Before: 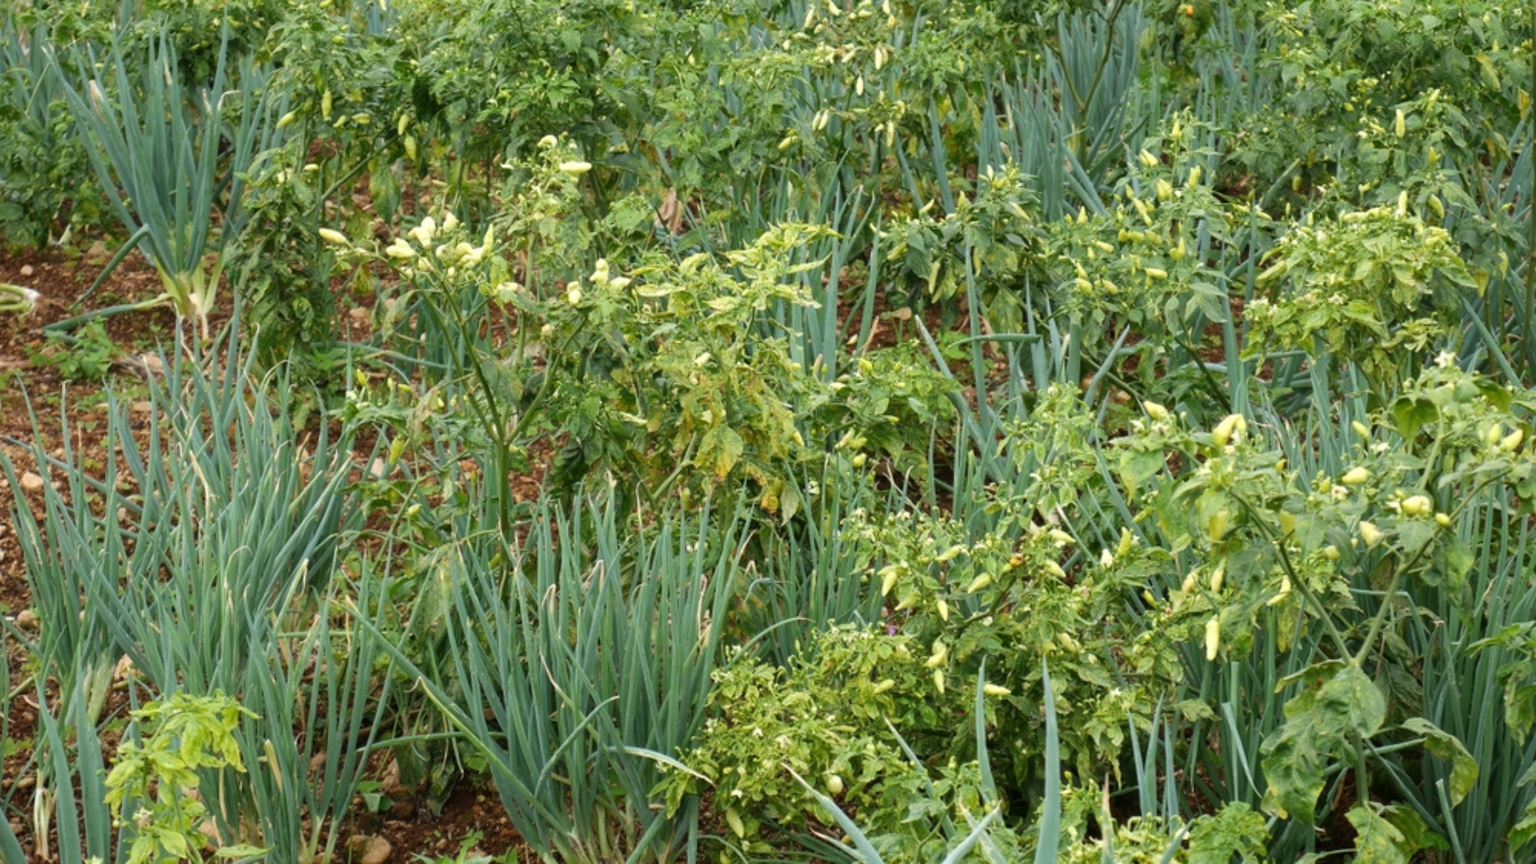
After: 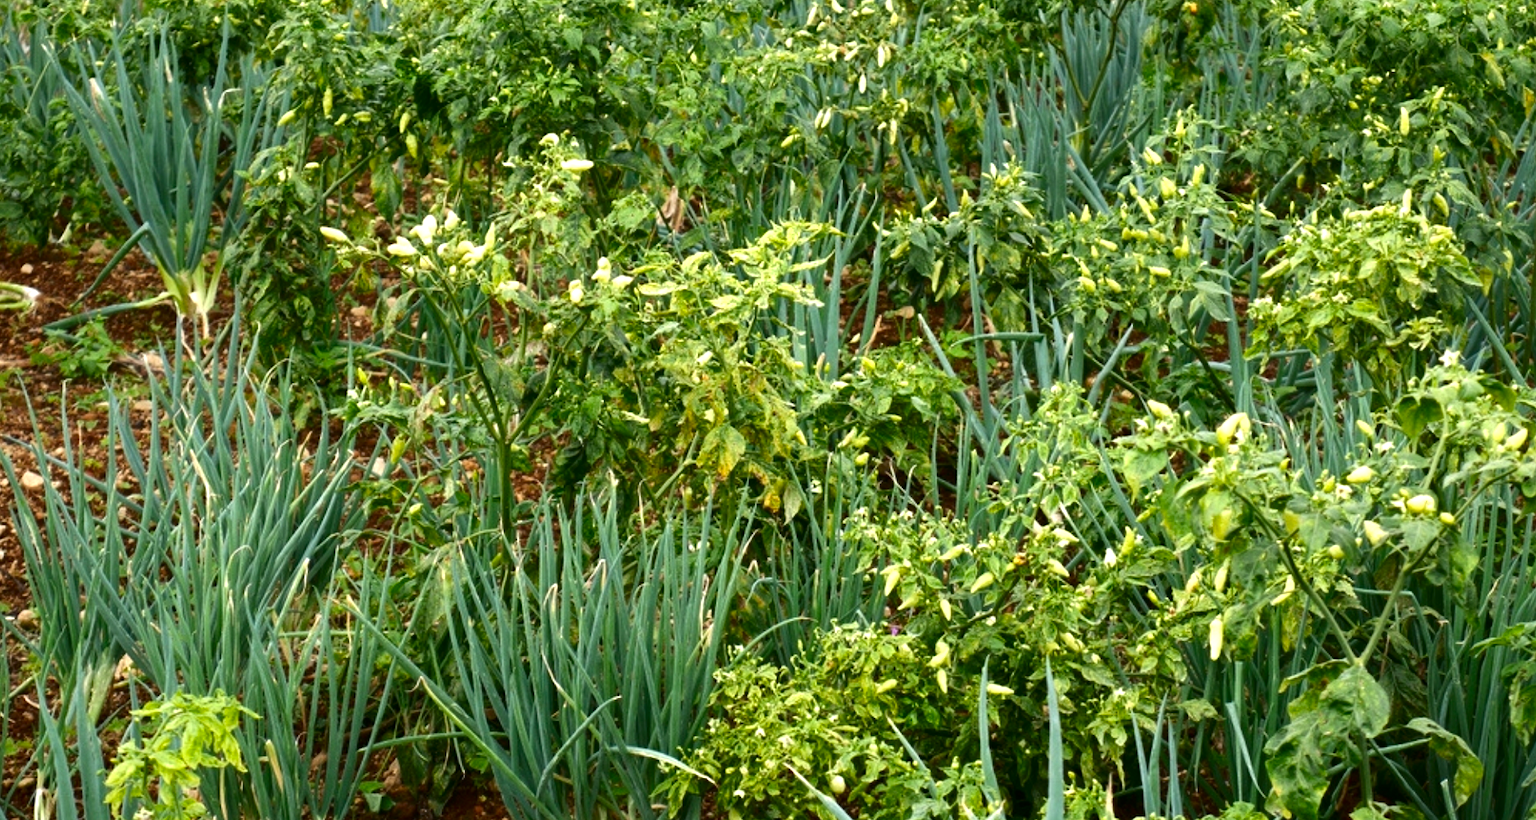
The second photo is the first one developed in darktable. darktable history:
crop: top 0.351%, right 0.261%, bottom 5.002%
exposure: black level correction -0.002, exposure 0.545 EV, compensate highlight preservation false
shadows and highlights: shadows 25.99, highlights -47.95, soften with gaussian
contrast brightness saturation: contrast 0.099, brightness -0.258, saturation 0.138
